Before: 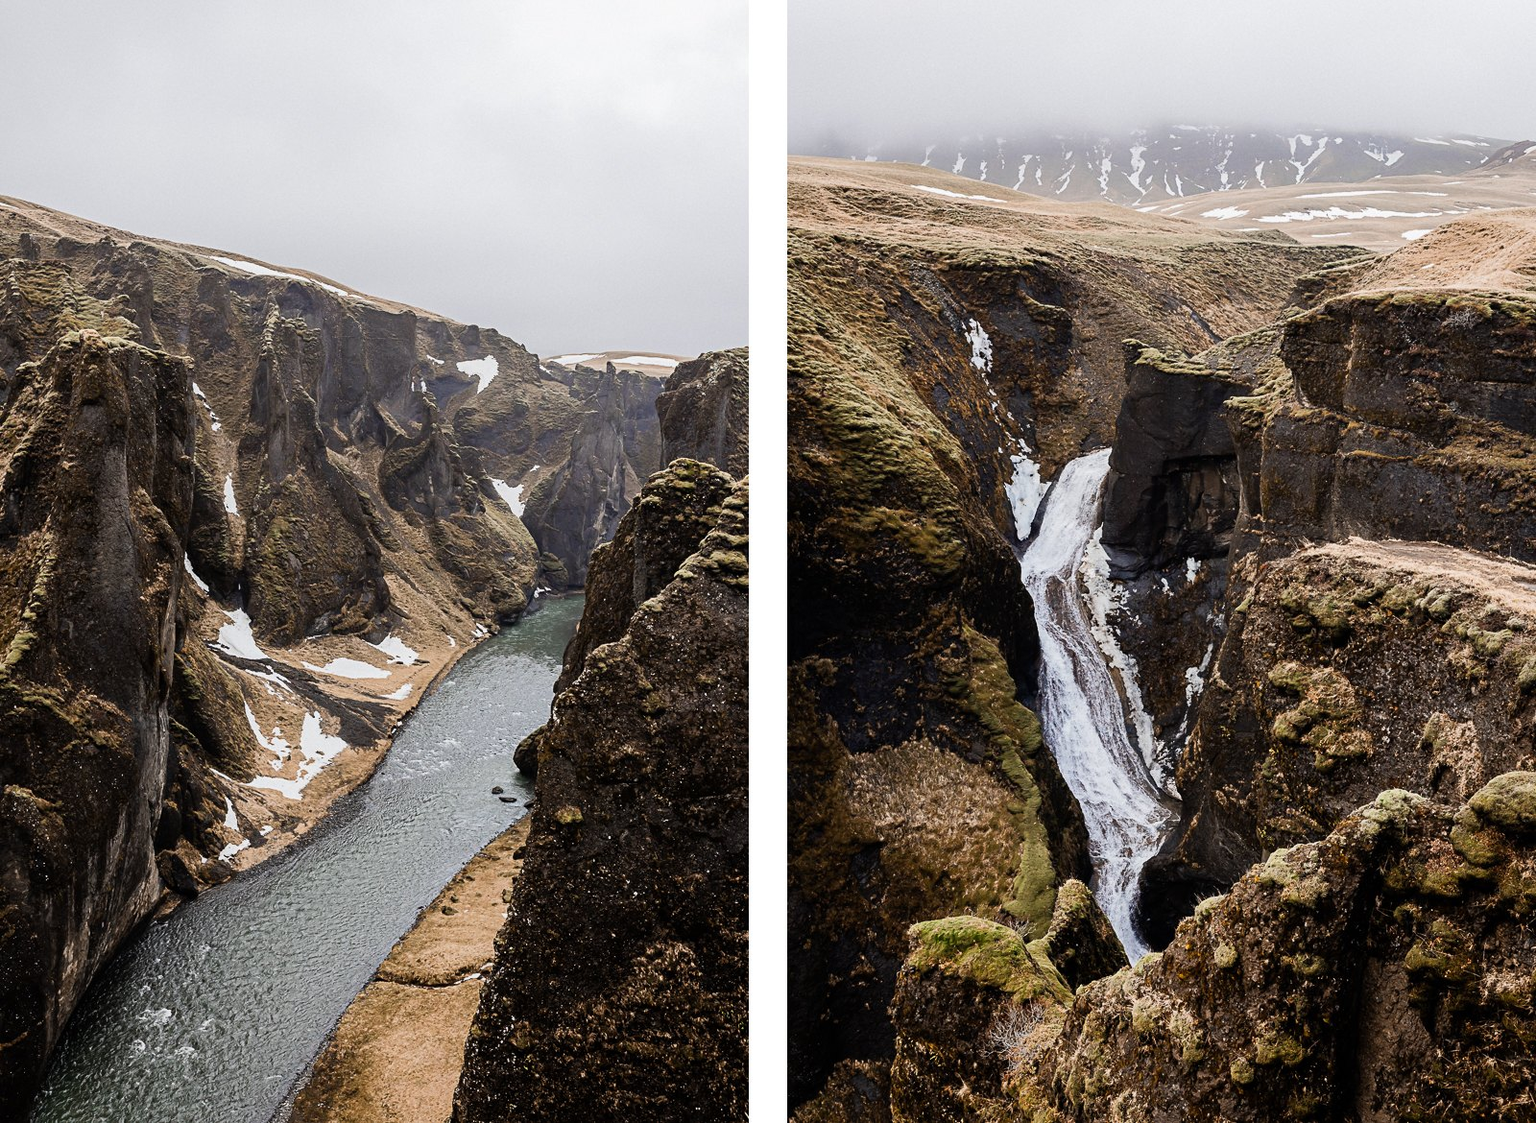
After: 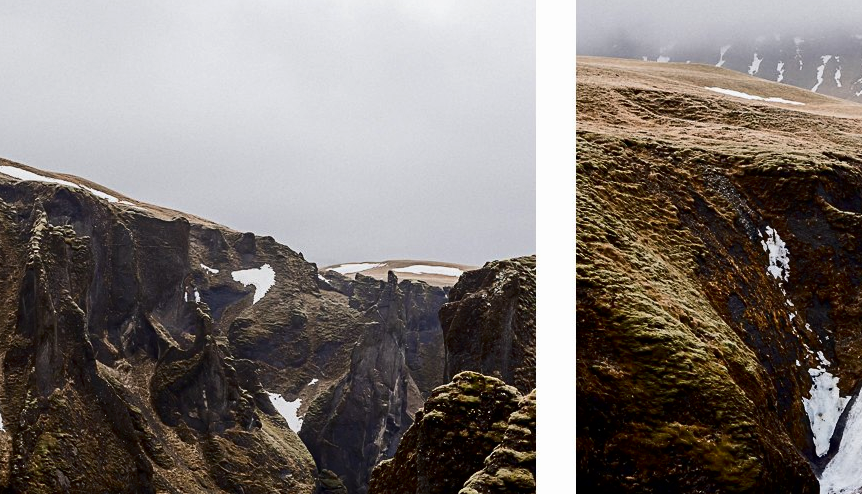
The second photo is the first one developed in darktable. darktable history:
exposure: exposure -0.021 EV, compensate highlight preservation false
contrast brightness saturation: contrast 0.13, brightness -0.24, saturation 0.14
crop: left 15.306%, top 9.065%, right 30.789%, bottom 48.638%
